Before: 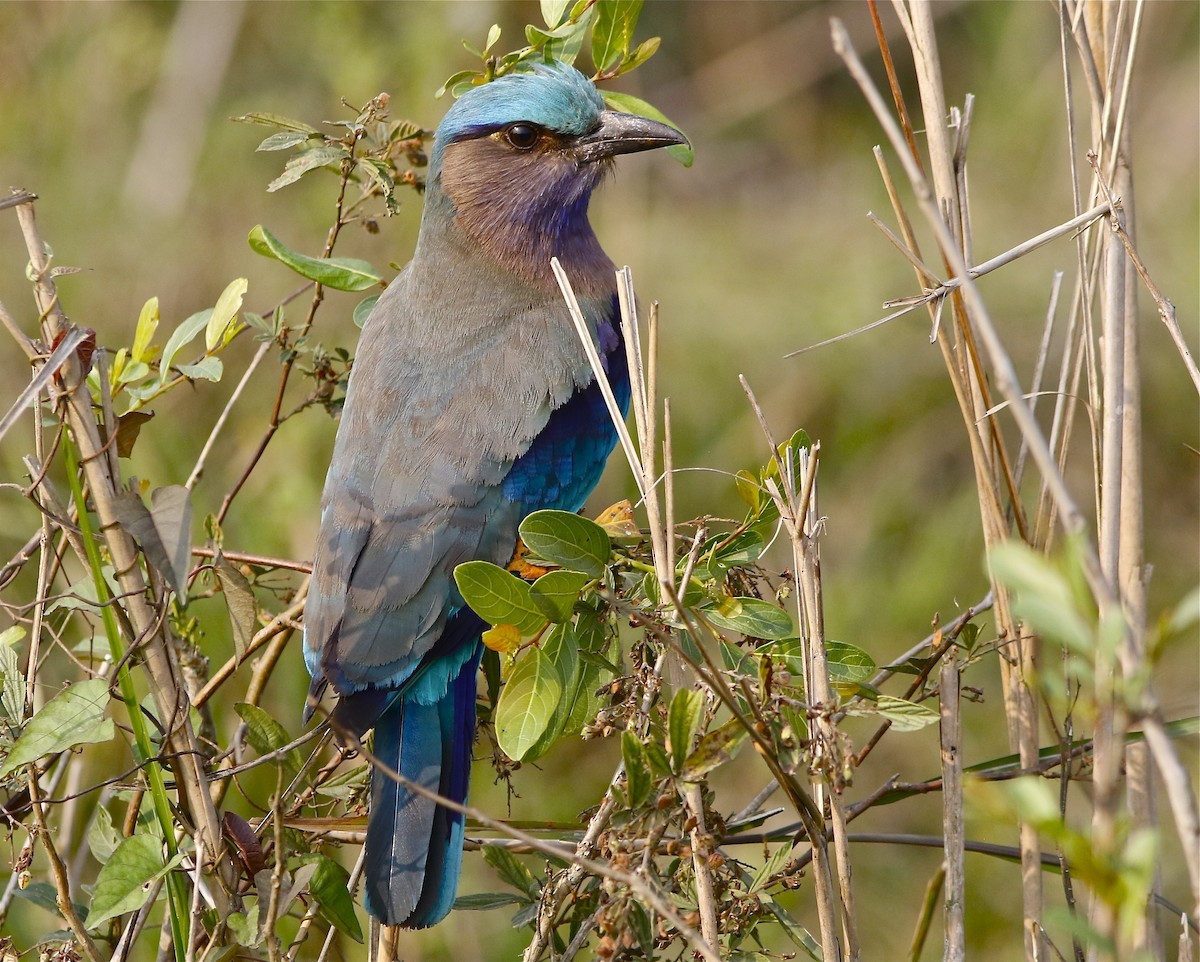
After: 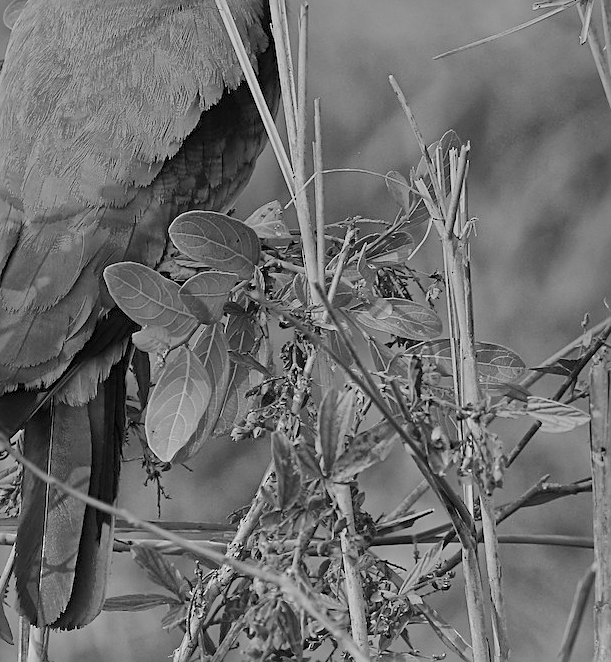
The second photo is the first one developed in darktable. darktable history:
monochrome: on, module defaults
crop and rotate: left 29.237%, top 31.152%, right 19.807%
sharpen: on, module defaults
global tonemap: drago (1, 100), detail 1
exposure: exposure 0.2 EV, compensate highlight preservation false
color balance rgb: perceptual saturation grading › global saturation 25%, perceptual brilliance grading › mid-tones 10%, perceptual brilliance grading › shadows 15%, global vibrance 20%
graduated density: rotation 5.63°, offset 76.9
